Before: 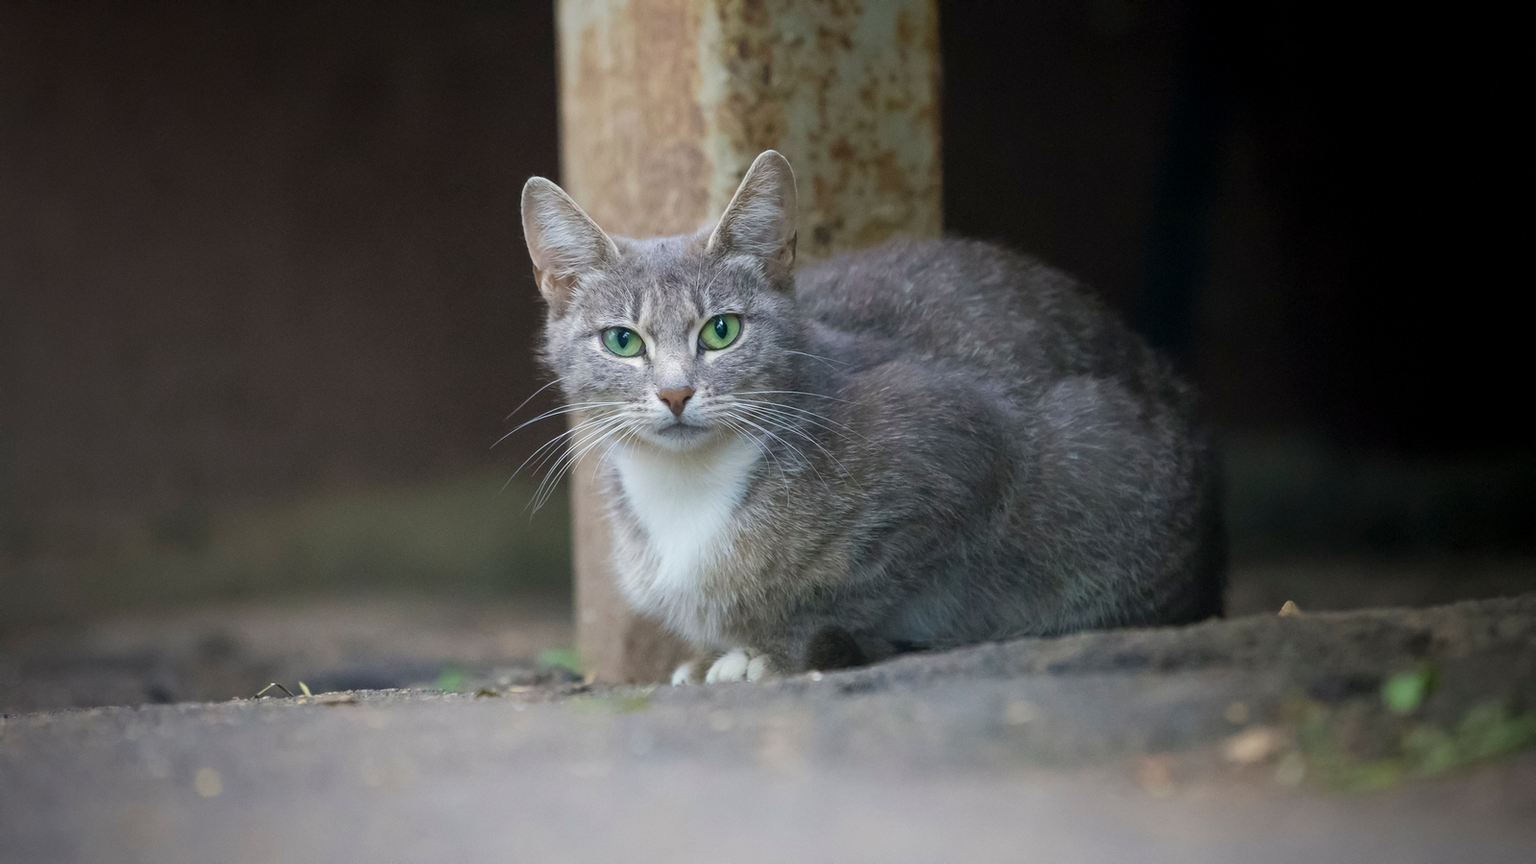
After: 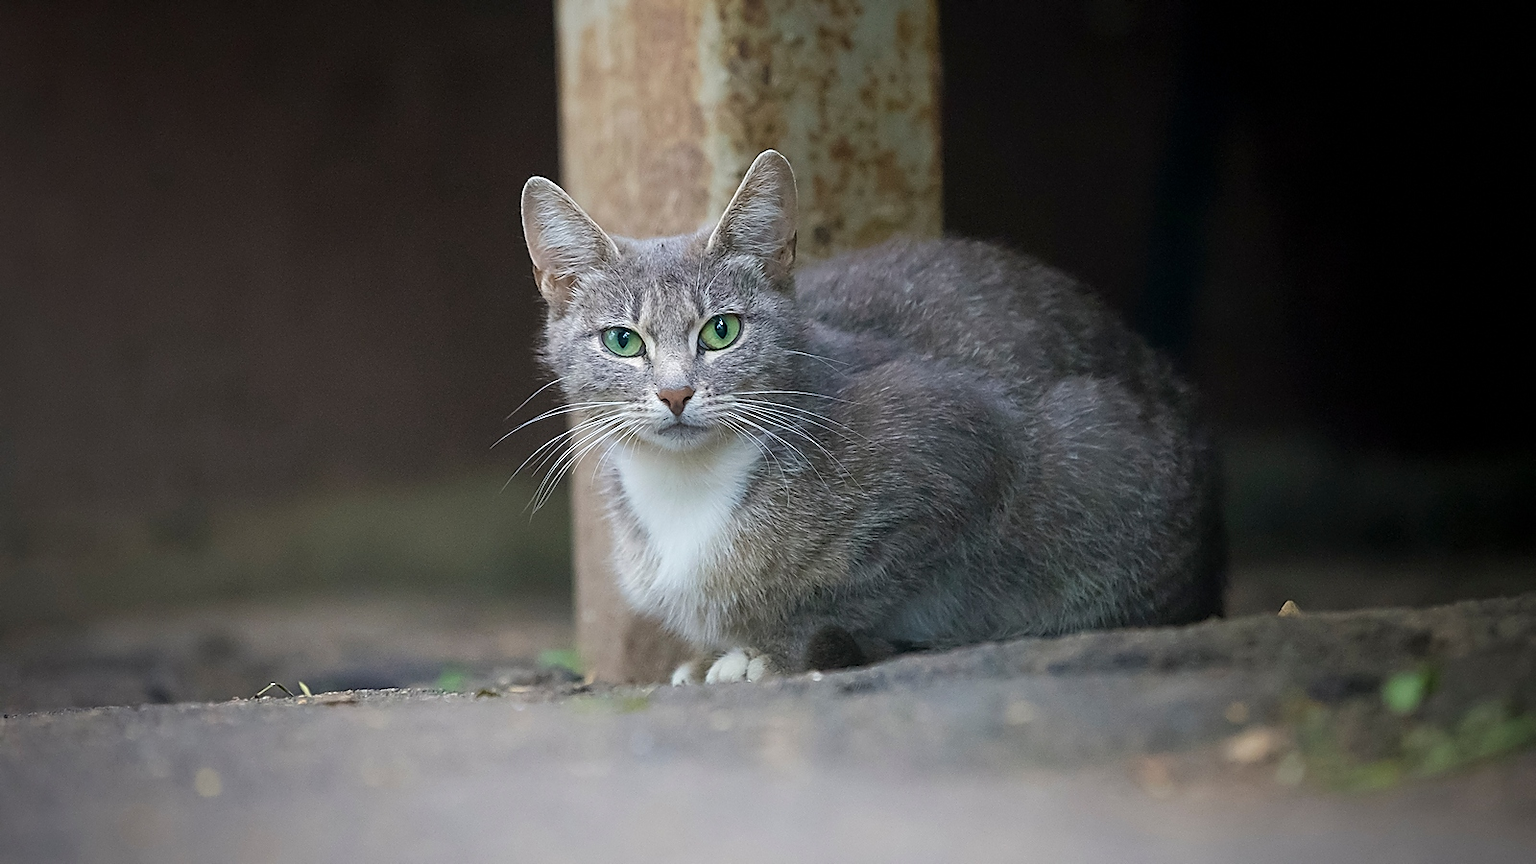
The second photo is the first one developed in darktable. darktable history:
tone equalizer: on, module defaults
sharpen: radius 1.424, amount 1.26, threshold 0.778
